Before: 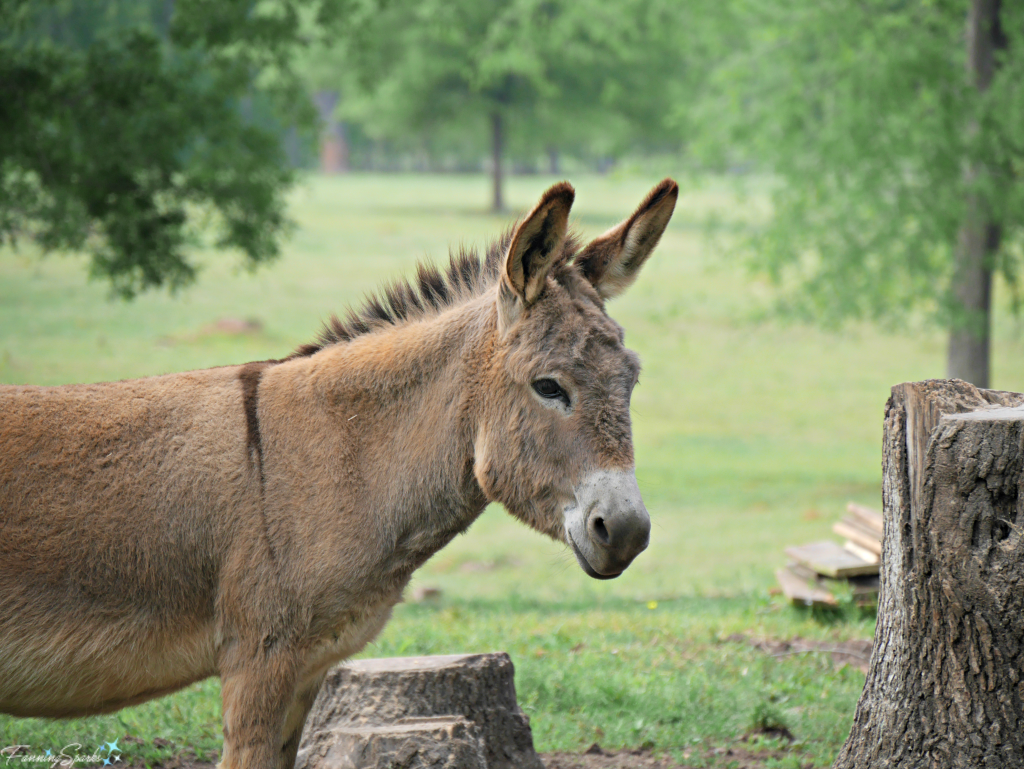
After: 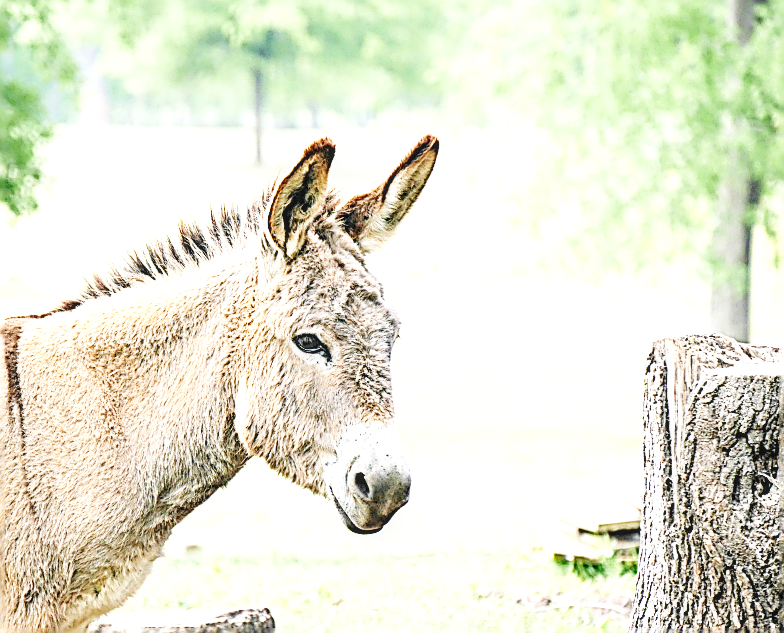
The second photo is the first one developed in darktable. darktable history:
exposure: black level correction 0, exposure 1.171 EV, compensate exposure bias true, compensate highlight preservation false
local contrast: on, module defaults
crop: left 23.395%, top 5.89%, bottom 11.768%
sharpen: amount 1.984
base curve: curves: ch0 [(0, 0.003) (0.001, 0.002) (0.006, 0.004) (0.02, 0.022) (0.048, 0.086) (0.094, 0.234) (0.162, 0.431) (0.258, 0.629) (0.385, 0.8) (0.548, 0.918) (0.751, 0.988) (1, 1)], preserve colors none
